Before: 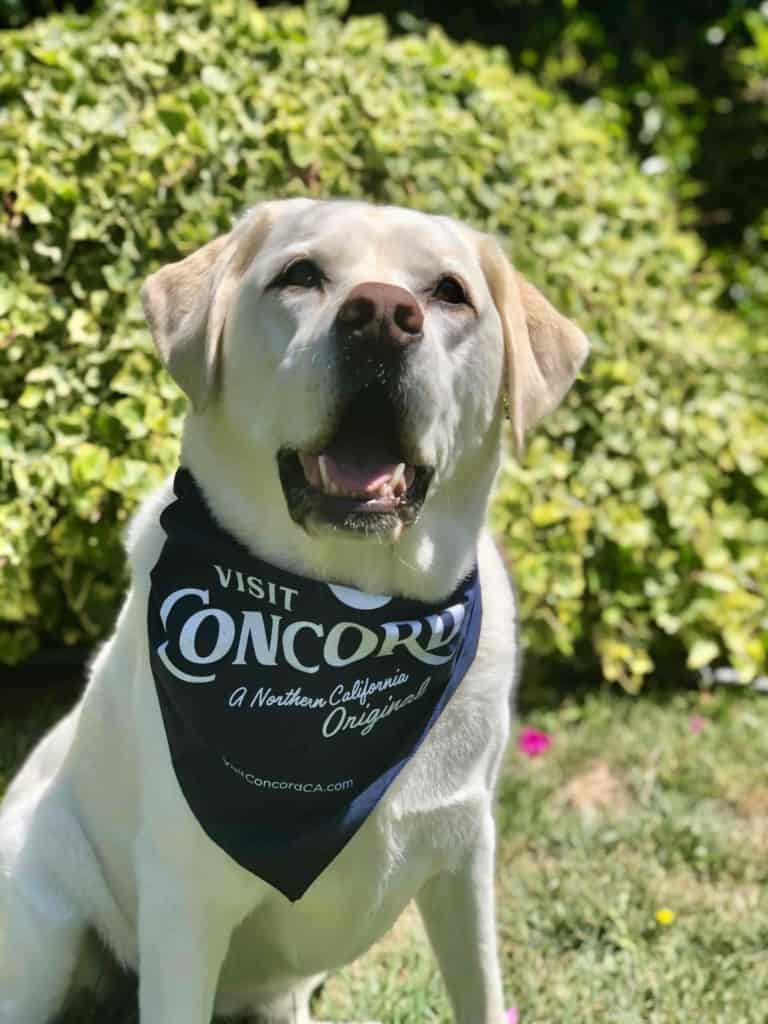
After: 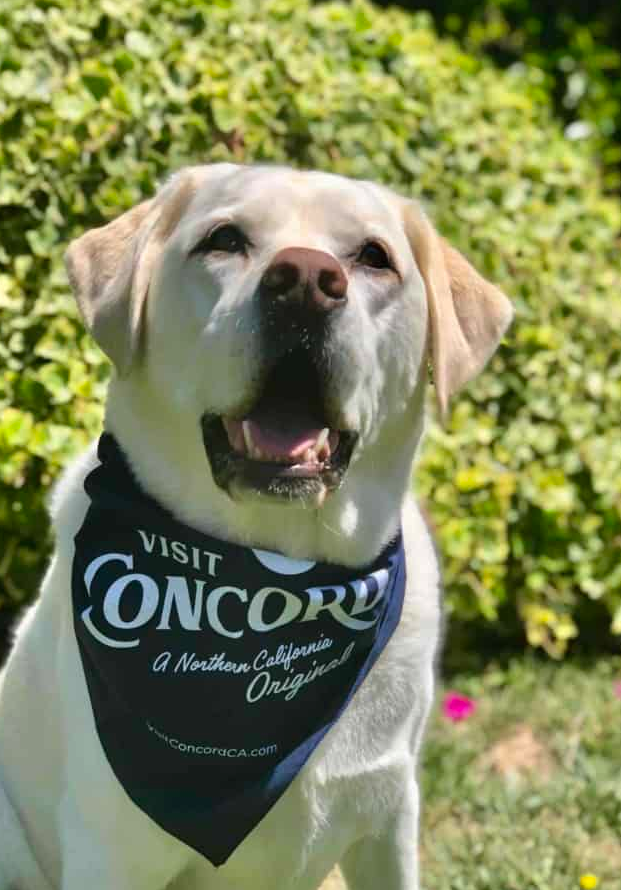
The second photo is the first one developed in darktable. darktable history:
base curve: curves: ch0 [(0, 0) (0.472, 0.455) (1, 1)], preserve colors none
crop: left 9.929%, top 3.475%, right 9.188%, bottom 9.529%
